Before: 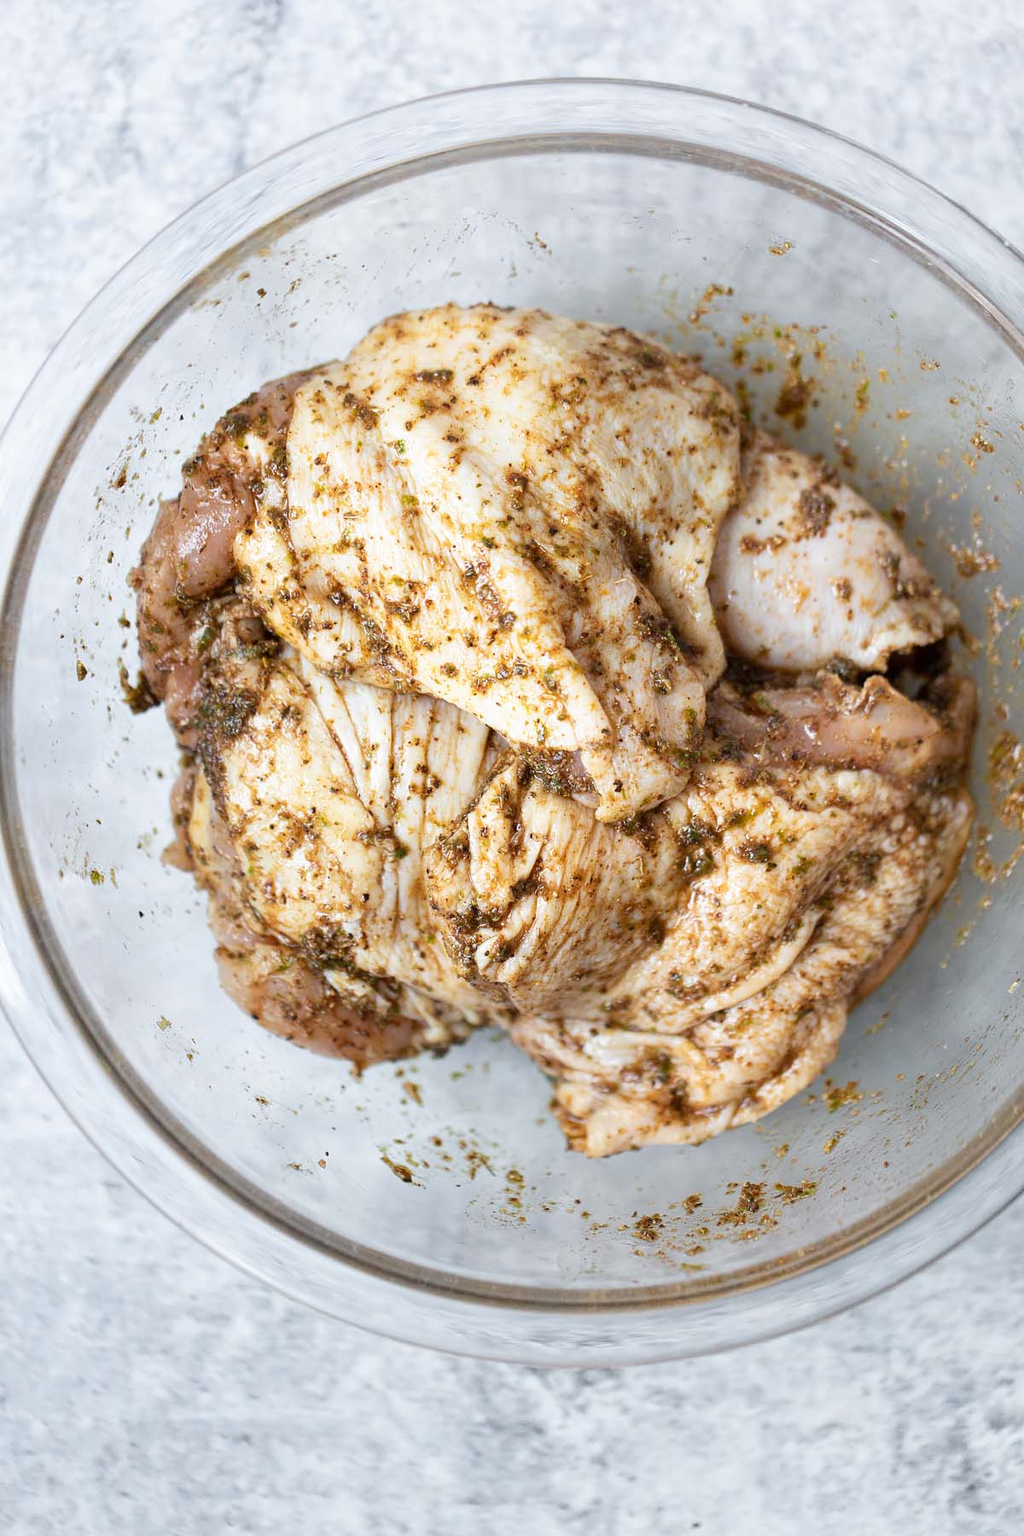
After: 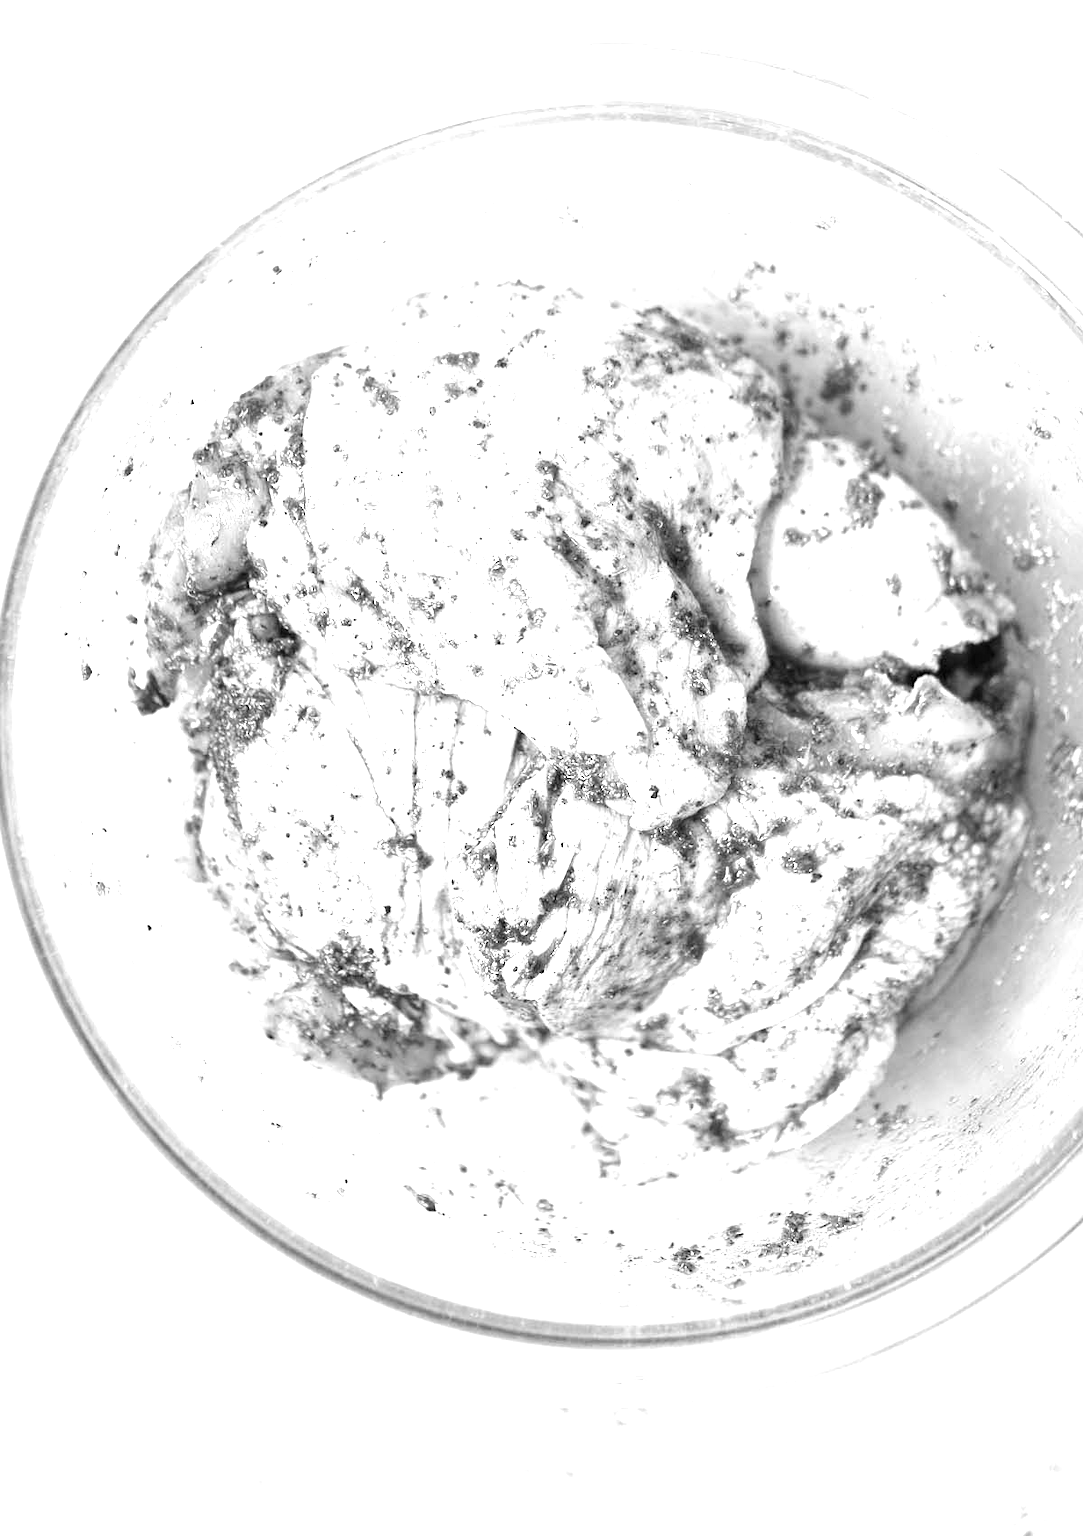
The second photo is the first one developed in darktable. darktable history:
crop and rotate: top 2.479%, bottom 3.018%
exposure: black level correction 0, exposure 1.45 EV, compensate exposure bias true, compensate highlight preservation false
monochrome: on, module defaults
white balance: red 0.948, green 1.02, blue 1.176
